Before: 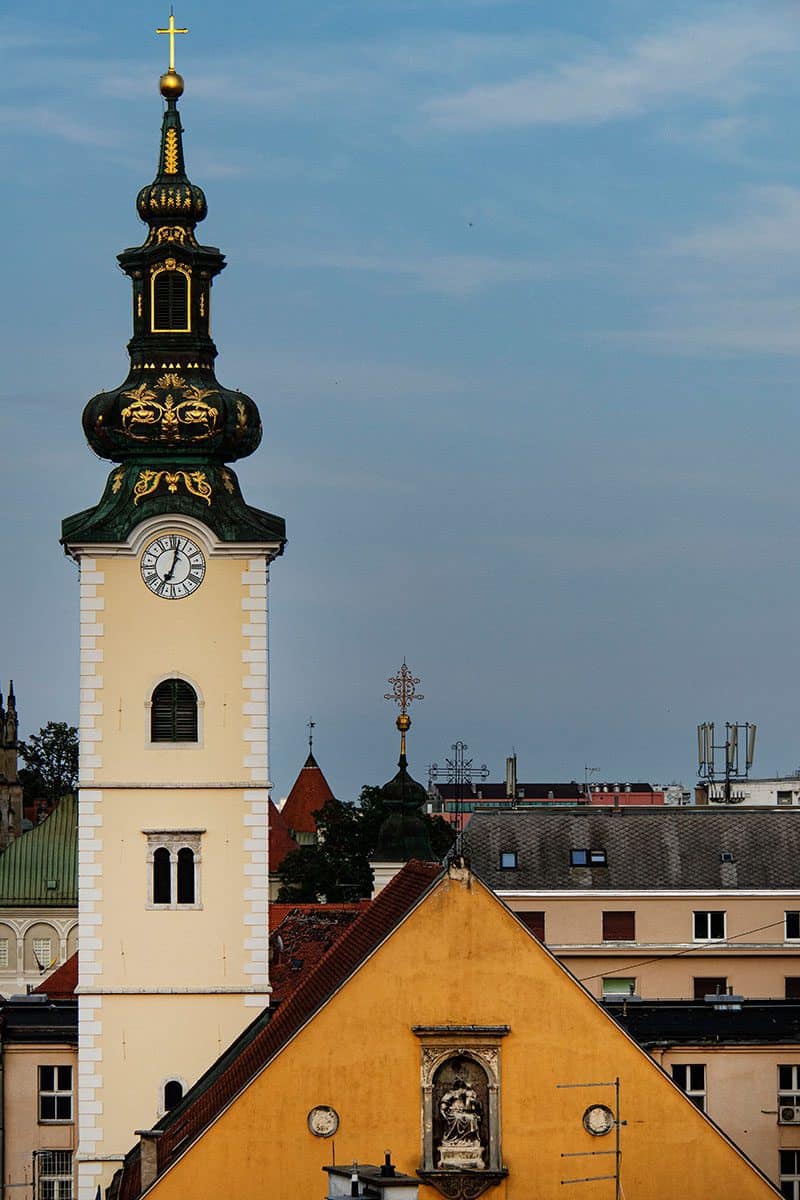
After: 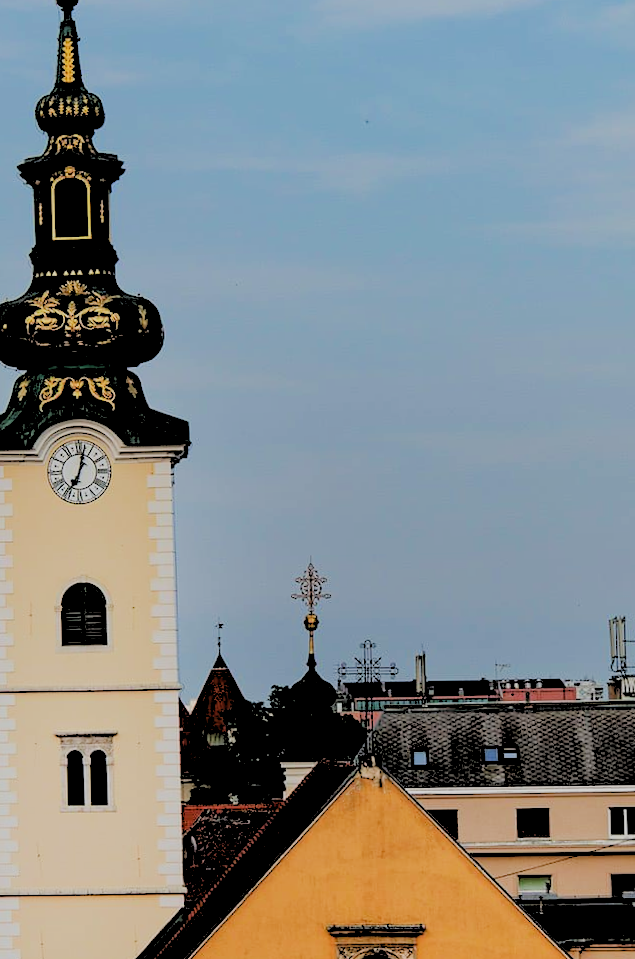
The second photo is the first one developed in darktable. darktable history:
crop: left 11.225%, top 5.381%, right 9.565%, bottom 10.314%
rgb levels: levels [[0.027, 0.429, 0.996], [0, 0.5, 1], [0, 0.5, 1]]
filmic rgb: black relative exposure -7.65 EV, white relative exposure 4.56 EV, hardness 3.61
rotate and perspective: rotation -1.32°, lens shift (horizontal) -0.031, crop left 0.015, crop right 0.985, crop top 0.047, crop bottom 0.982
